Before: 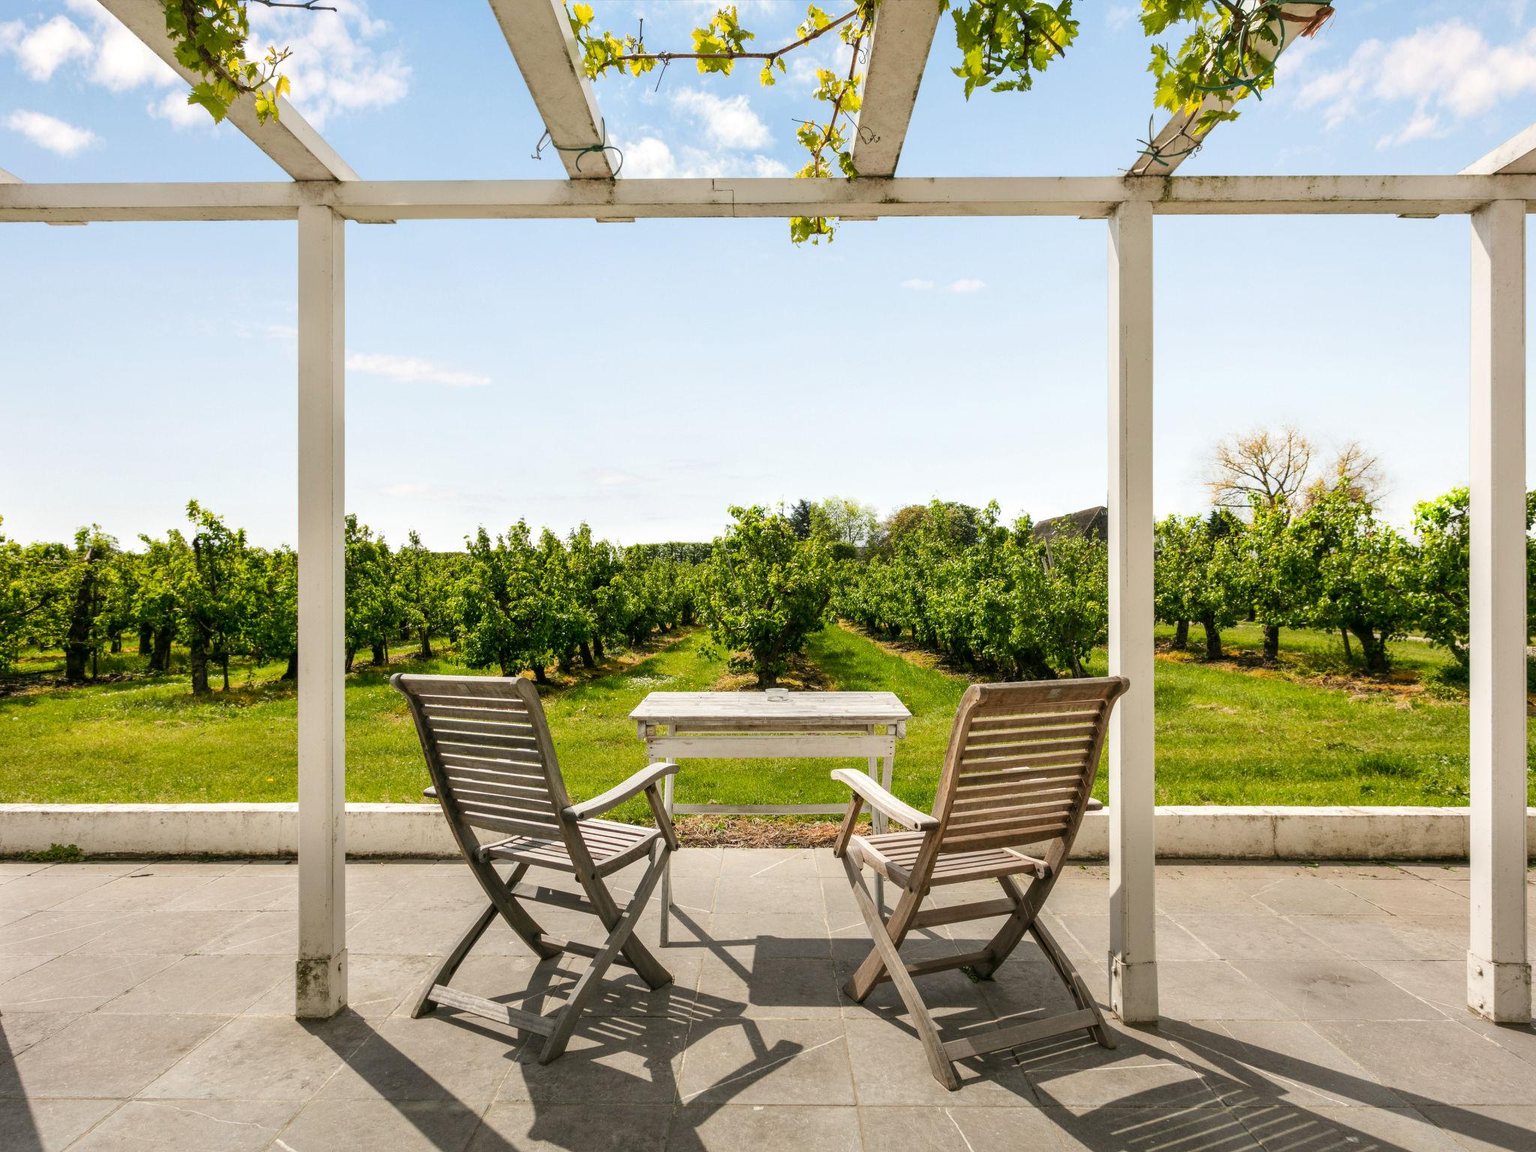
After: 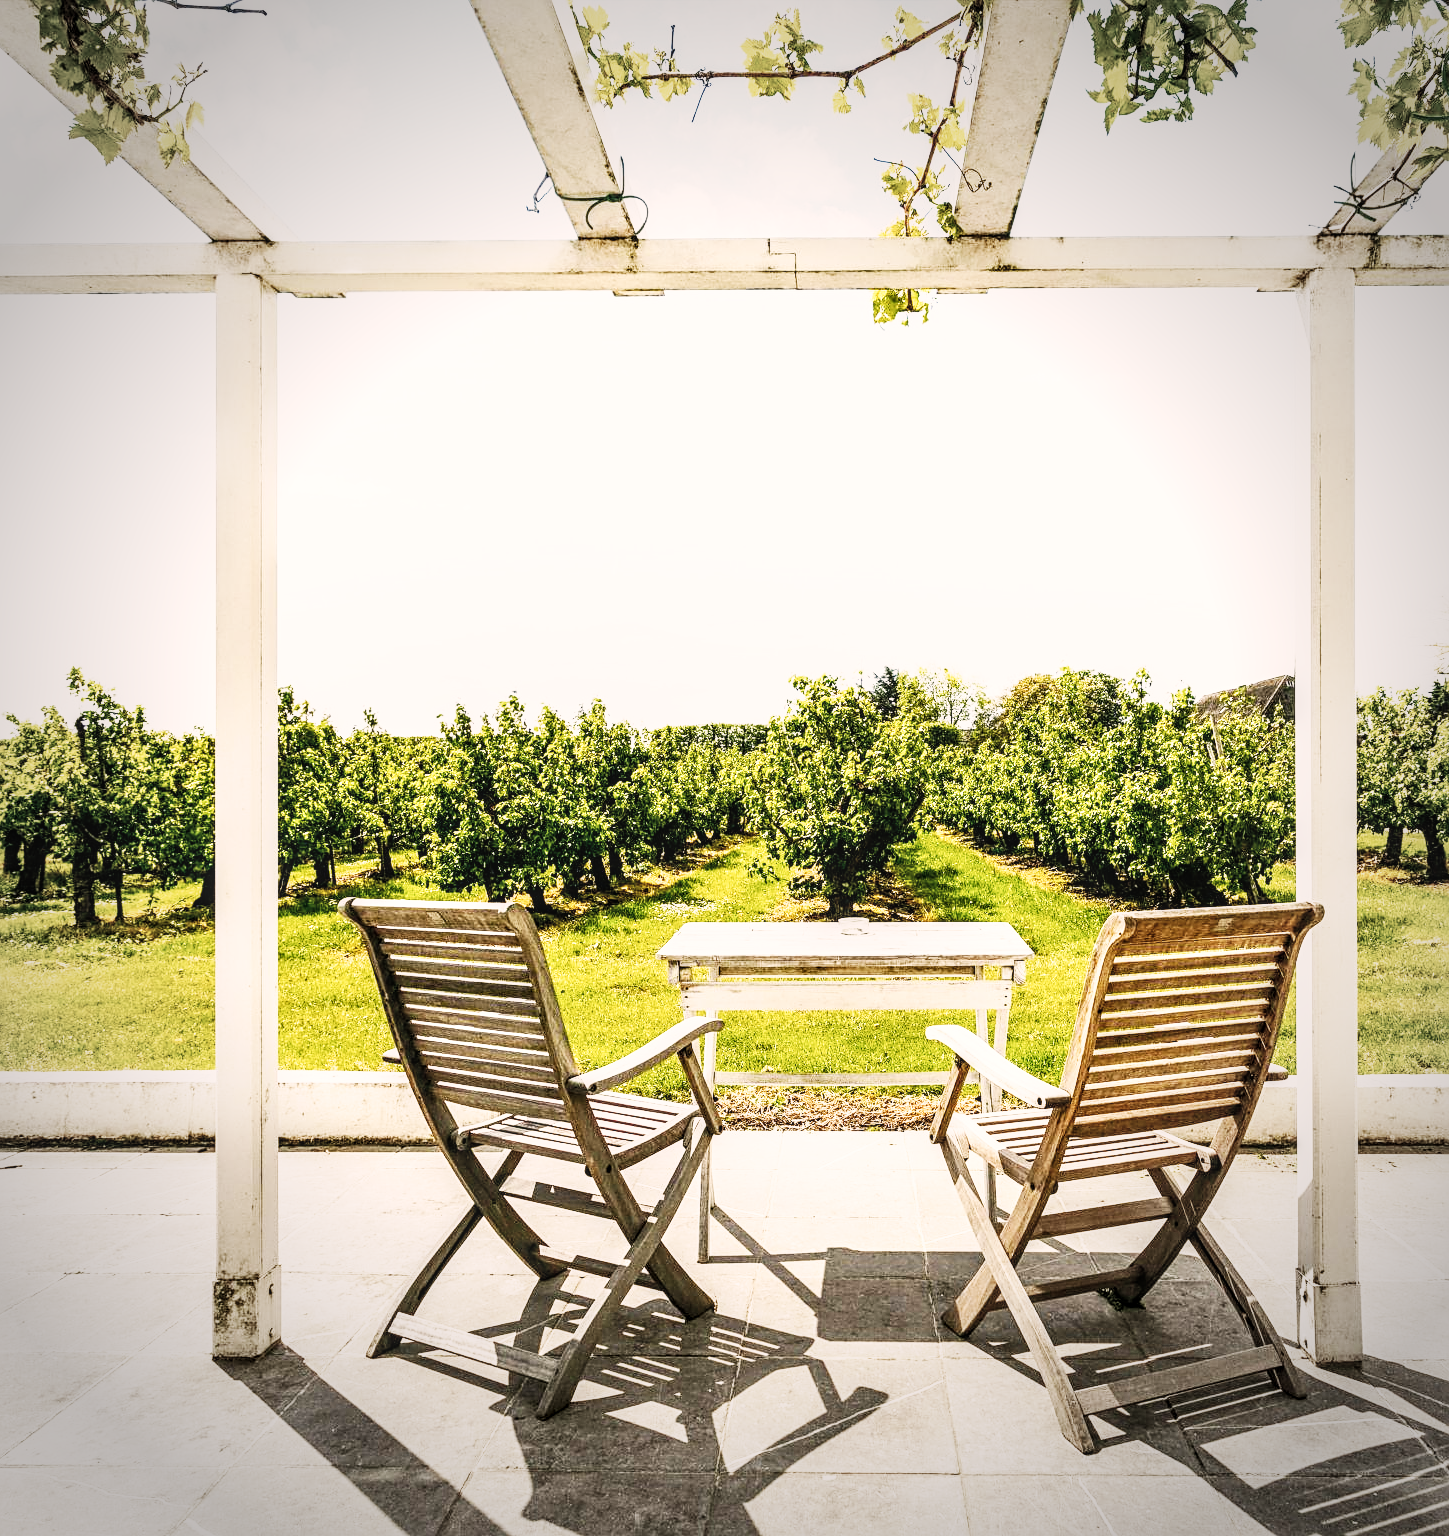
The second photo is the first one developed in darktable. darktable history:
crop and rotate: left 8.927%, right 20.286%
local contrast: on, module defaults
color correction: highlights a* 5.52, highlights b* 5.2, saturation 0.648
vignetting: fall-off start 67.31%, width/height ratio 1.012
sharpen: on, module defaults
base curve: curves: ch0 [(0, 0) (0.007, 0.004) (0.027, 0.03) (0.046, 0.07) (0.207, 0.54) (0.442, 0.872) (0.673, 0.972) (1, 1)], preserve colors none
color balance rgb: power › hue 171.66°, highlights gain › luminance 6.599%, highlights gain › chroma 1.27%, highlights gain › hue 93.19°, perceptual saturation grading › global saturation 20%, perceptual saturation grading › highlights -25.854%, perceptual saturation grading › shadows 24.811%, perceptual brilliance grading › highlights 7.104%, perceptual brilliance grading › mid-tones 17.964%, perceptual brilliance grading › shadows -5.295%, global vibrance 20%
